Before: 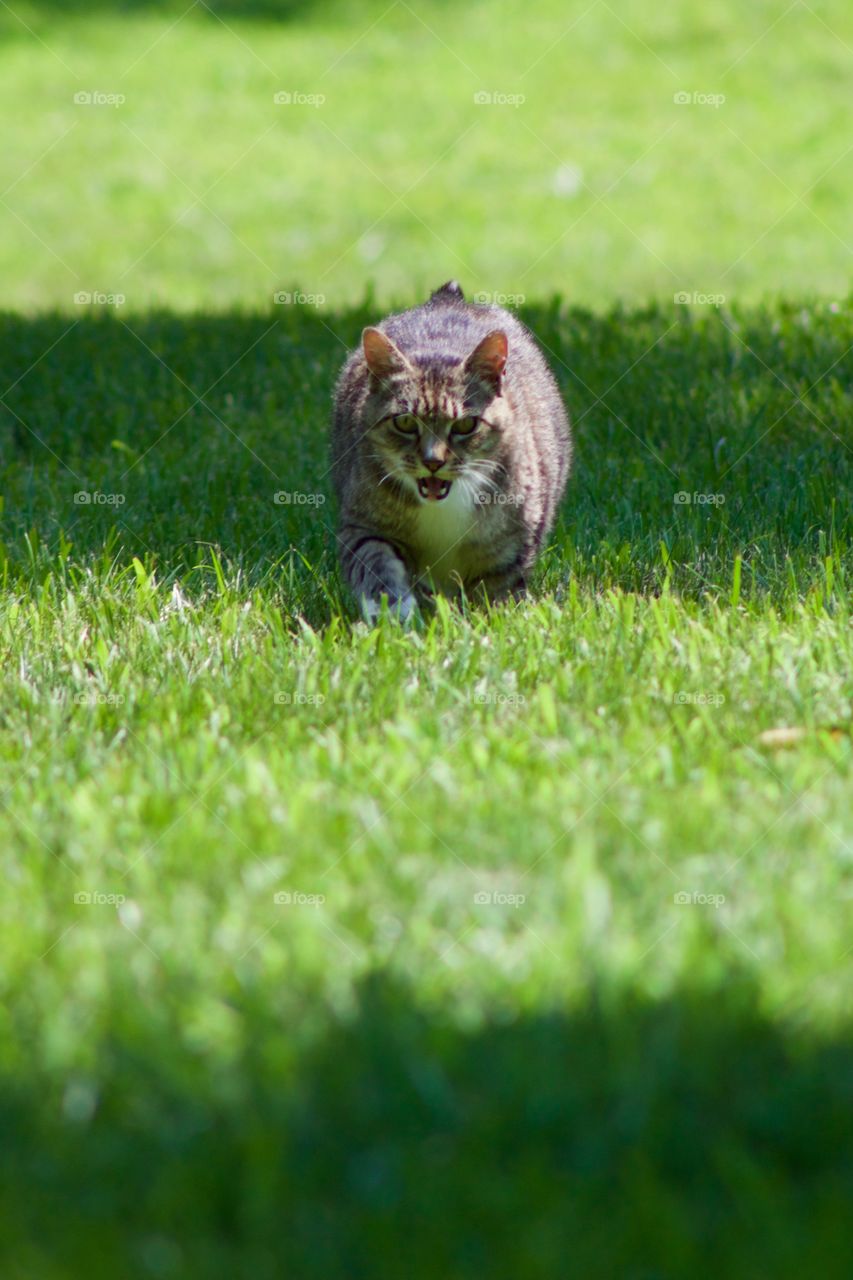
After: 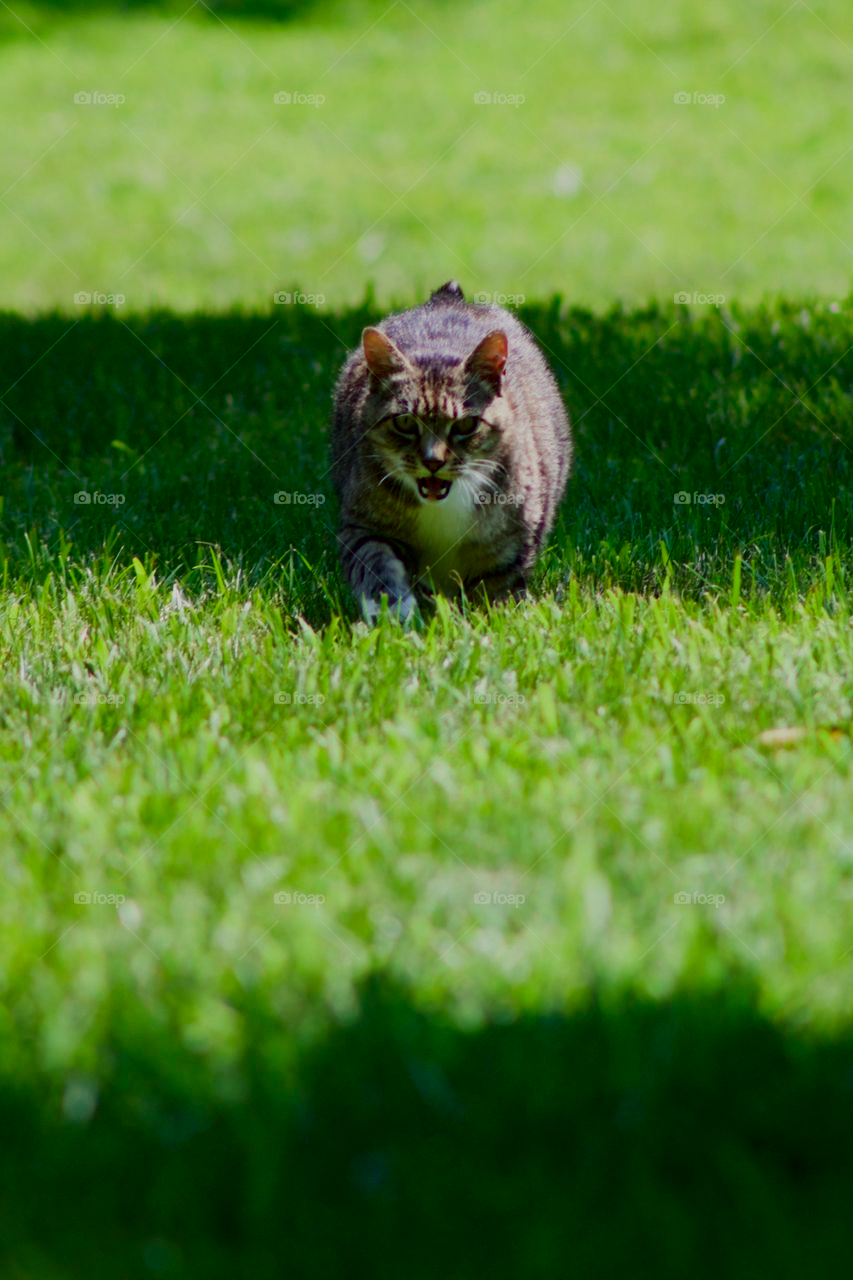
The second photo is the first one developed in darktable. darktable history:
filmic rgb: black relative exposure -7.65 EV, white relative exposure 4.56 EV, hardness 3.61
contrast brightness saturation: contrast 0.12, brightness -0.12, saturation 0.2
